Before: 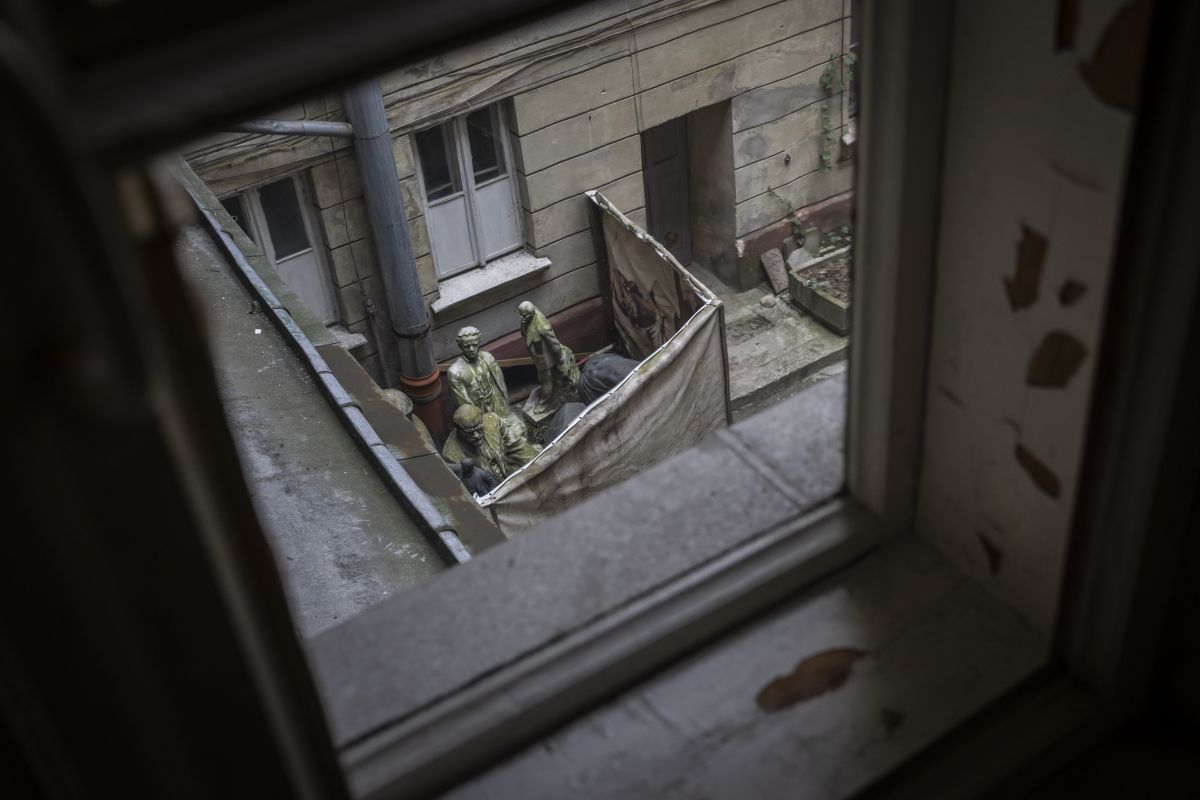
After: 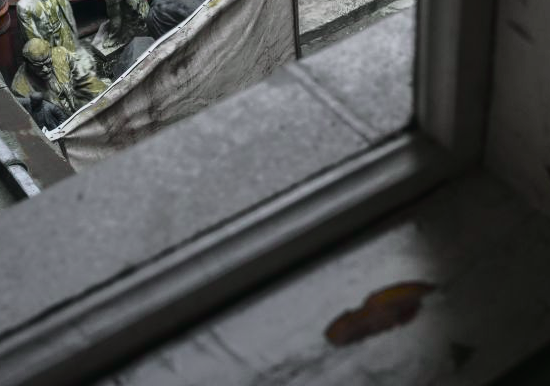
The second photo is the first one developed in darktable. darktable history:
white balance: emerald 1
rotate and perspective: crop left 0, crop top 0
tone curve: curves: ch0 [(0, 0.008) (0.081, 0.044) (0.177, 0.123) (0.283, 0.253) (0.416, 0.449) (0.495, 0.524) (0.661, 0.756) (0.796, 0.859) (1, 0.951)]; ch1 [(0, 0) (0.161, 0.092) (0.35, 0.33) (0.392, 0.392) (0.427, 0.426) (0.479, 0.472) (0.505, 0.5) (0.521, 0.524) (0.567, 0.564) (0.583, 0.588) (0.625, 0.627) (0.678, 0.733) (1, 1)]; ch2 [(0, 0) (0.346, 0.362) (0.404, 0.427) (0.502, 0.499) (0.531, 0.523) (0.544, 0.561) (0.58, 0.59) (0.629, 0.642) (0.717, 0.678) (1, 1)], color space Lab, independent channels, preserve colors none
shadows and highlights: shadows 43.71, white point adjustment -1.46, soften with gaussian
crop: left 35.976%, top 45.819%, right 18.162%, bottom 5.807%
